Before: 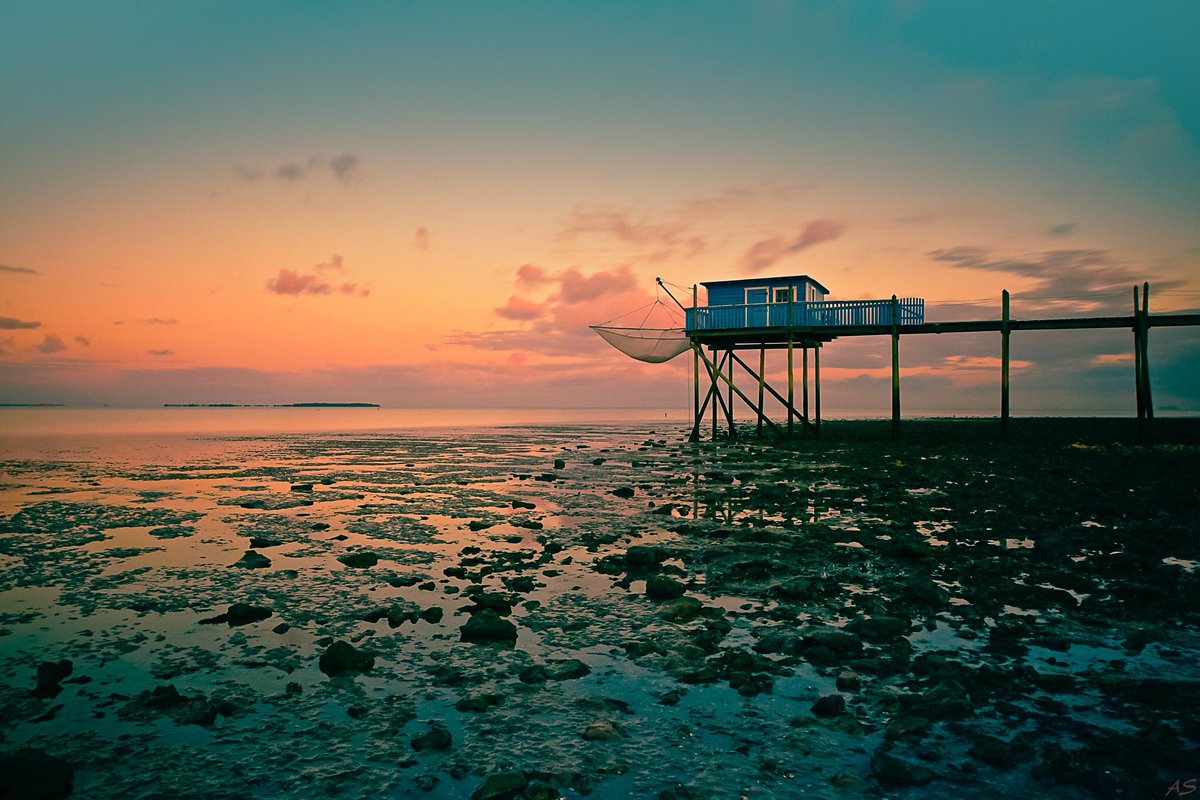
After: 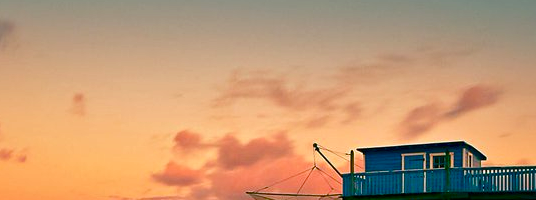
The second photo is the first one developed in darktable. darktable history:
color balance rgb: perceptual saturation grading › global saturation 35%, perceptual saturation grading › highlights -30%, perceptual saturation grading › shadows 35%, perceptual brilliance grading › global brilliance 3%, perceptual brilliance grading › highlights -3%, perceptual brilliance grading › shadows 3%
crop: left 28.64%, top 16.832%, right 26.637%, bottom 58.055%
local contrast: mode bilateral grid, contrast 25, coarseness 47, detail 151%, midtone range 0.2
exposure: exposure -0.072 EV, compensate highlight preservation false
